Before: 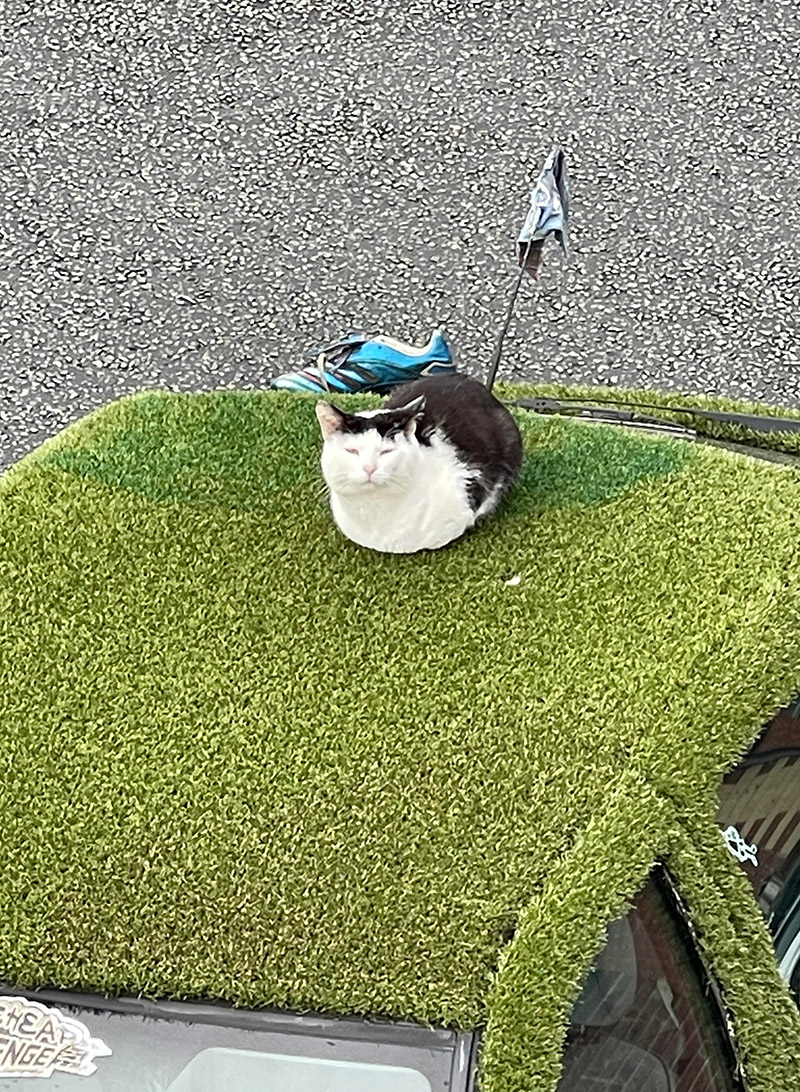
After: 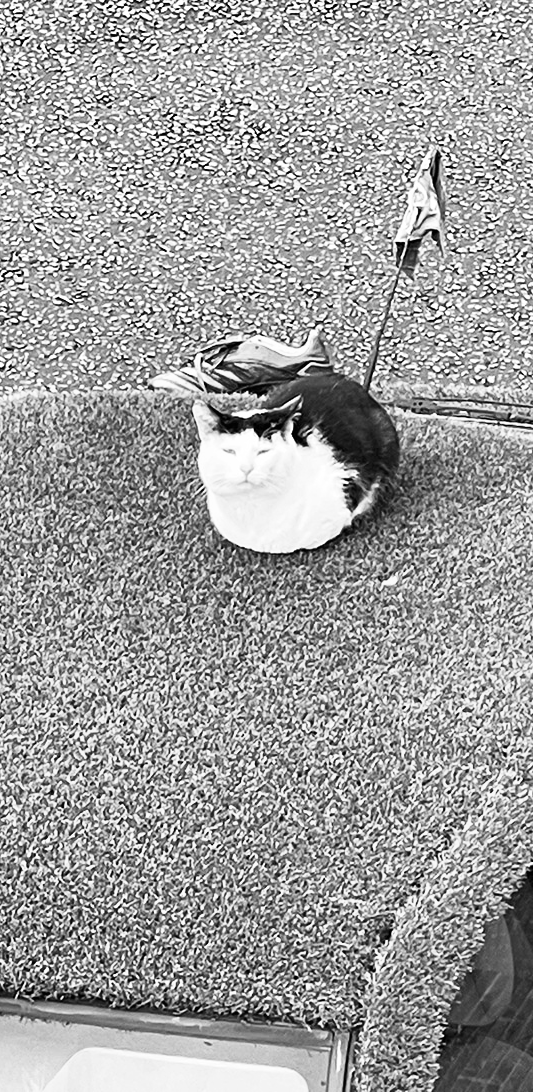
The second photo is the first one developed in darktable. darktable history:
base curve: curves: ch0 [(0, 0) (0.666, 0.806) (1, 1)]
crop and rotate: left 15.446%, right 17.836%
contrast brightness saturation: contrast 0.16, saturation 0.32
monochrome: on, module defaults
